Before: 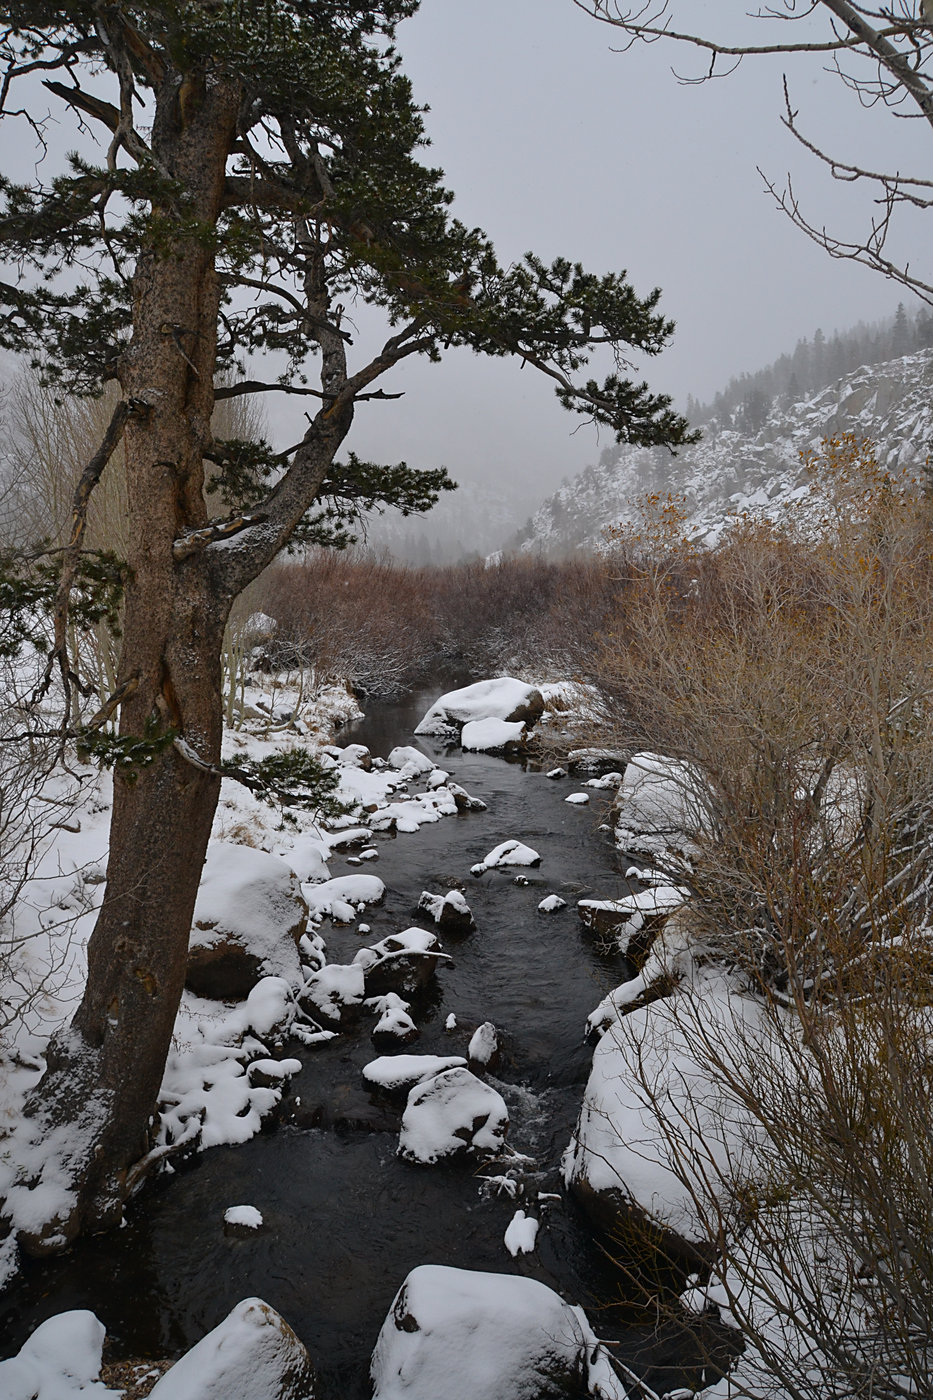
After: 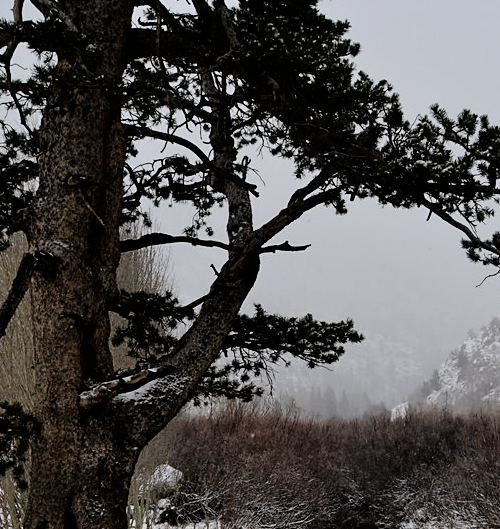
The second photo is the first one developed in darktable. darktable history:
crop: left 10.121%, top 10.631%, right 36.218%, bottom 51.526%
filmic rgb: black relative exposure -5 EV, white relative exposure 3.5 EV, hardness 3.19, contrast 1.5, highlights saturation mix -50%
